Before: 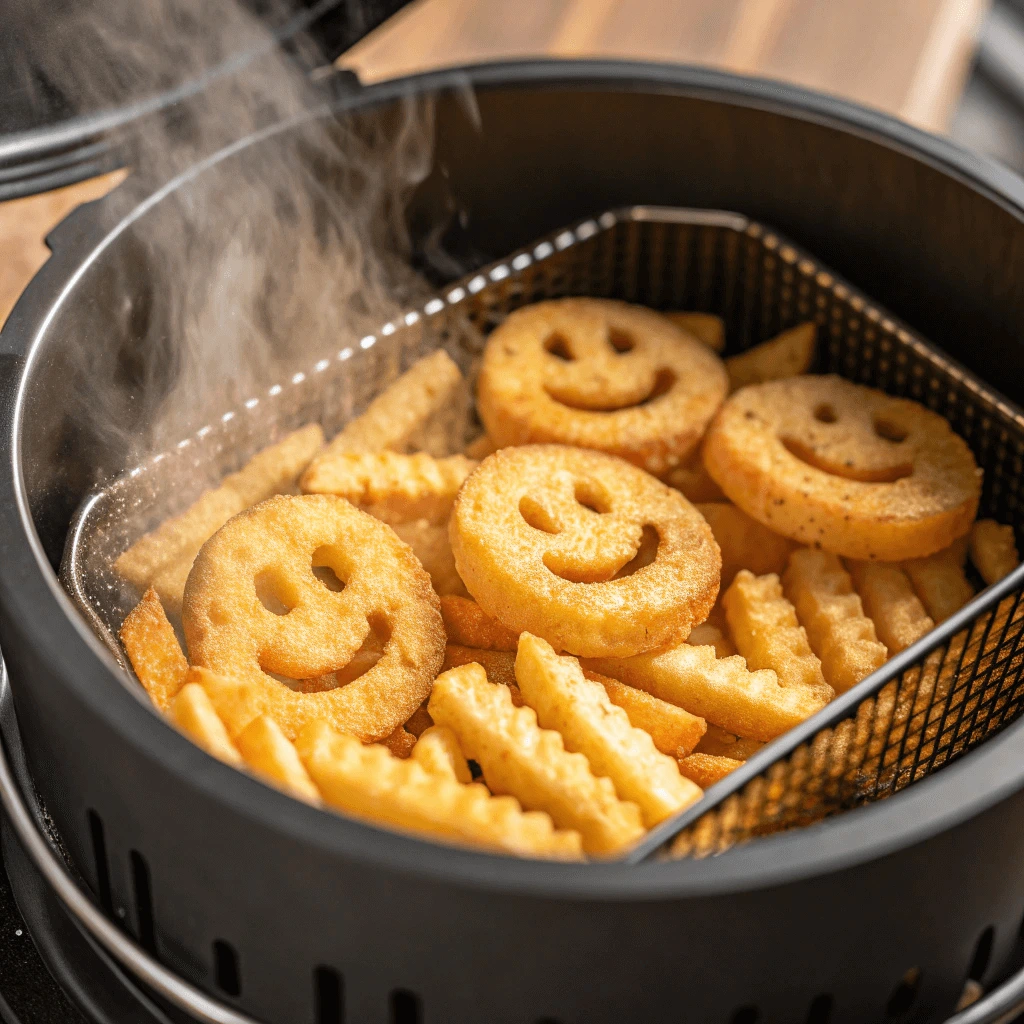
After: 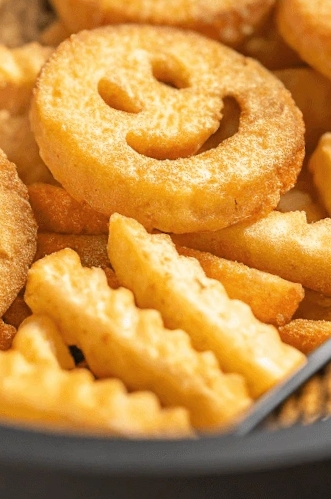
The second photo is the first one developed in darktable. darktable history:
crop: left 40.878%, top 39.176%, right 25.993%, bottom 3.081%
rotate and perspective: rotation -5°, crop left 0.05, crop right 0.952, crop top 0.11, crop bottom 0.89
